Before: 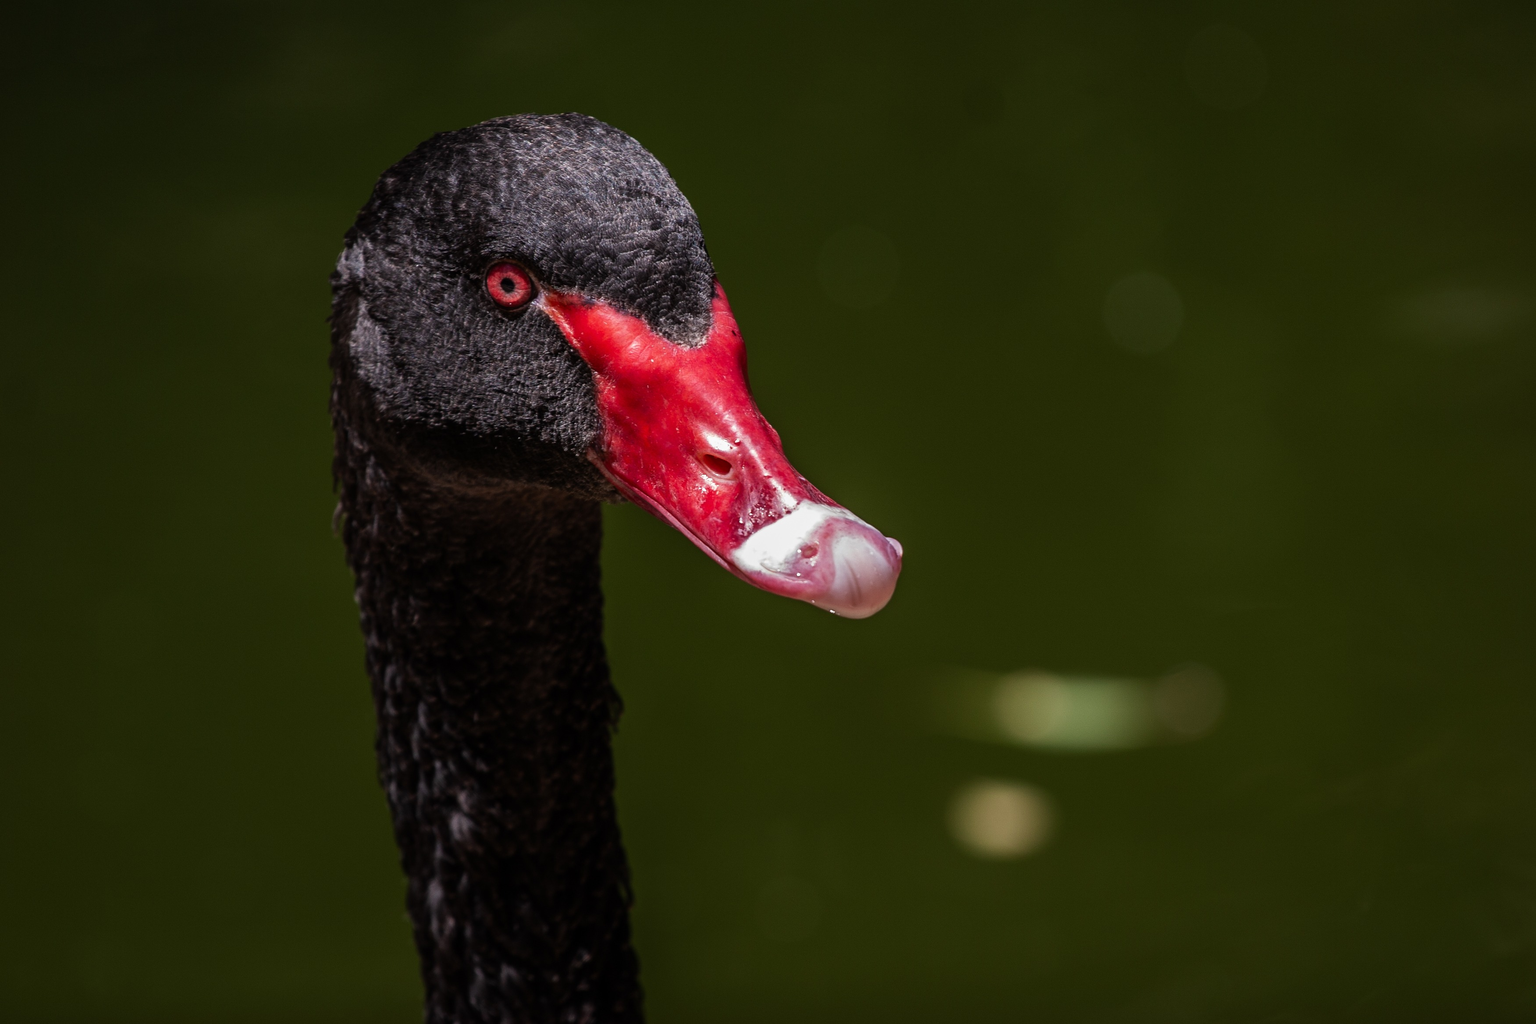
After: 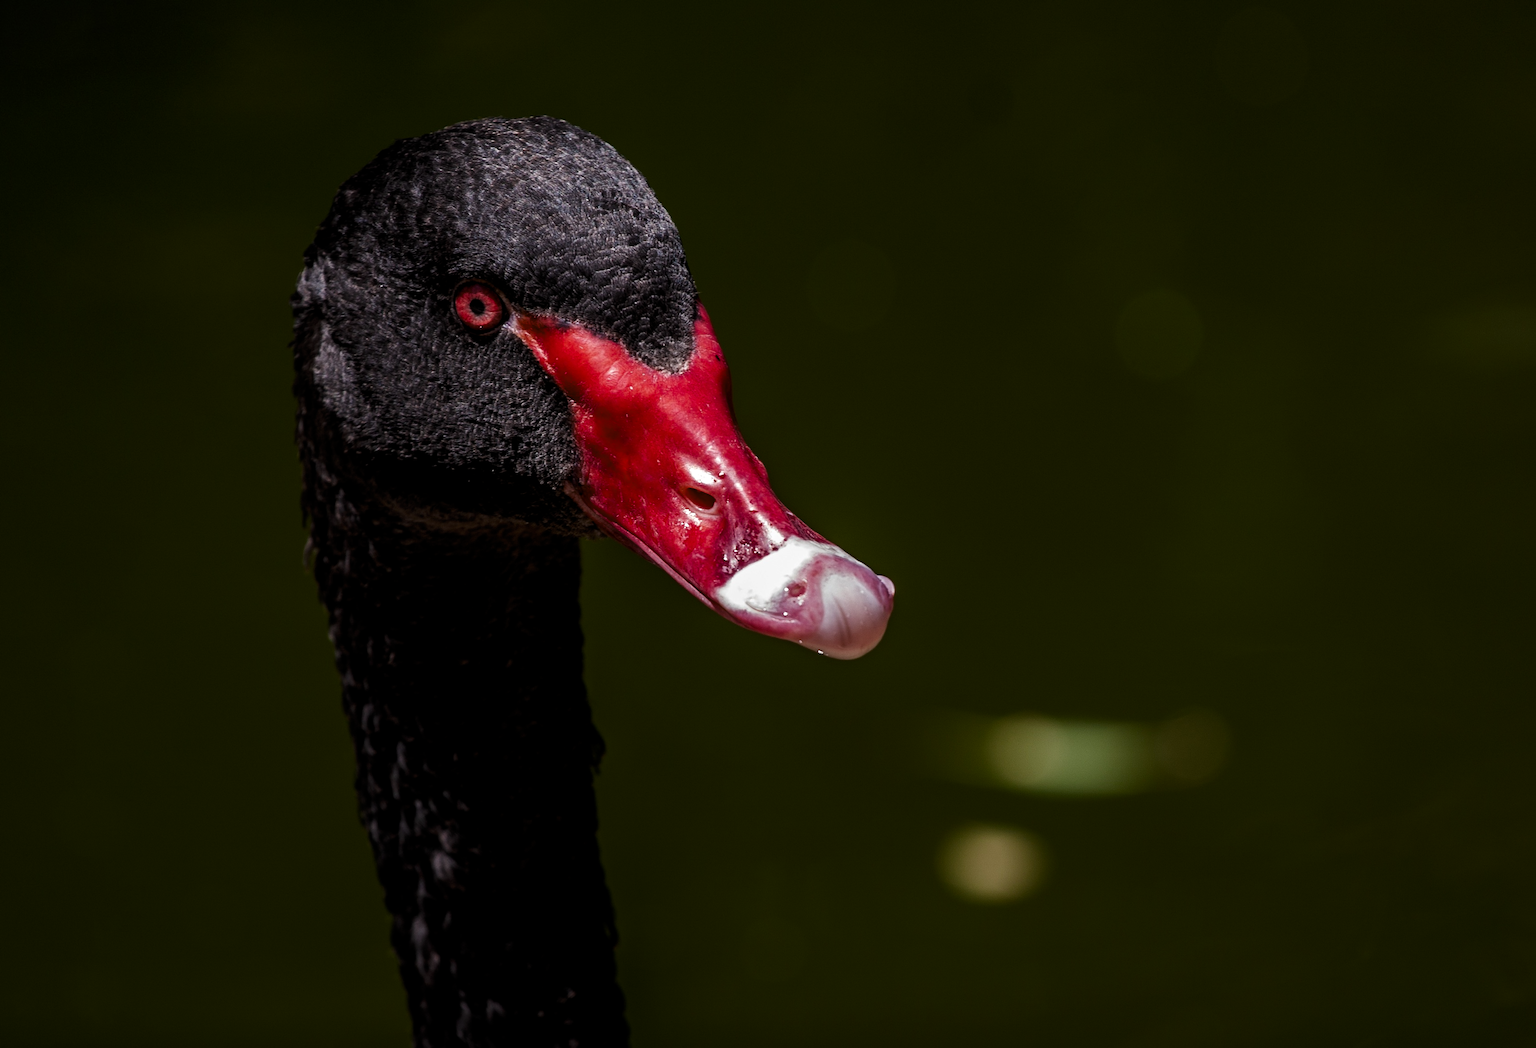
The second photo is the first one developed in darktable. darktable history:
levels: levels [0.029, 0.545, 0.971]
rotate and perspective: rotation 0.074°, lens shift (vertical) 0.096, lens shift (horizontal) -0.041, crop left 0.043, crop right 0.952, crop top 0.024, crop bottom 0.979
color balance rgb: perceptual saturation grading › global saturation 20%, perceptual saturation grading › highlights -25%, perceptual saturation grading › shadows 25%
